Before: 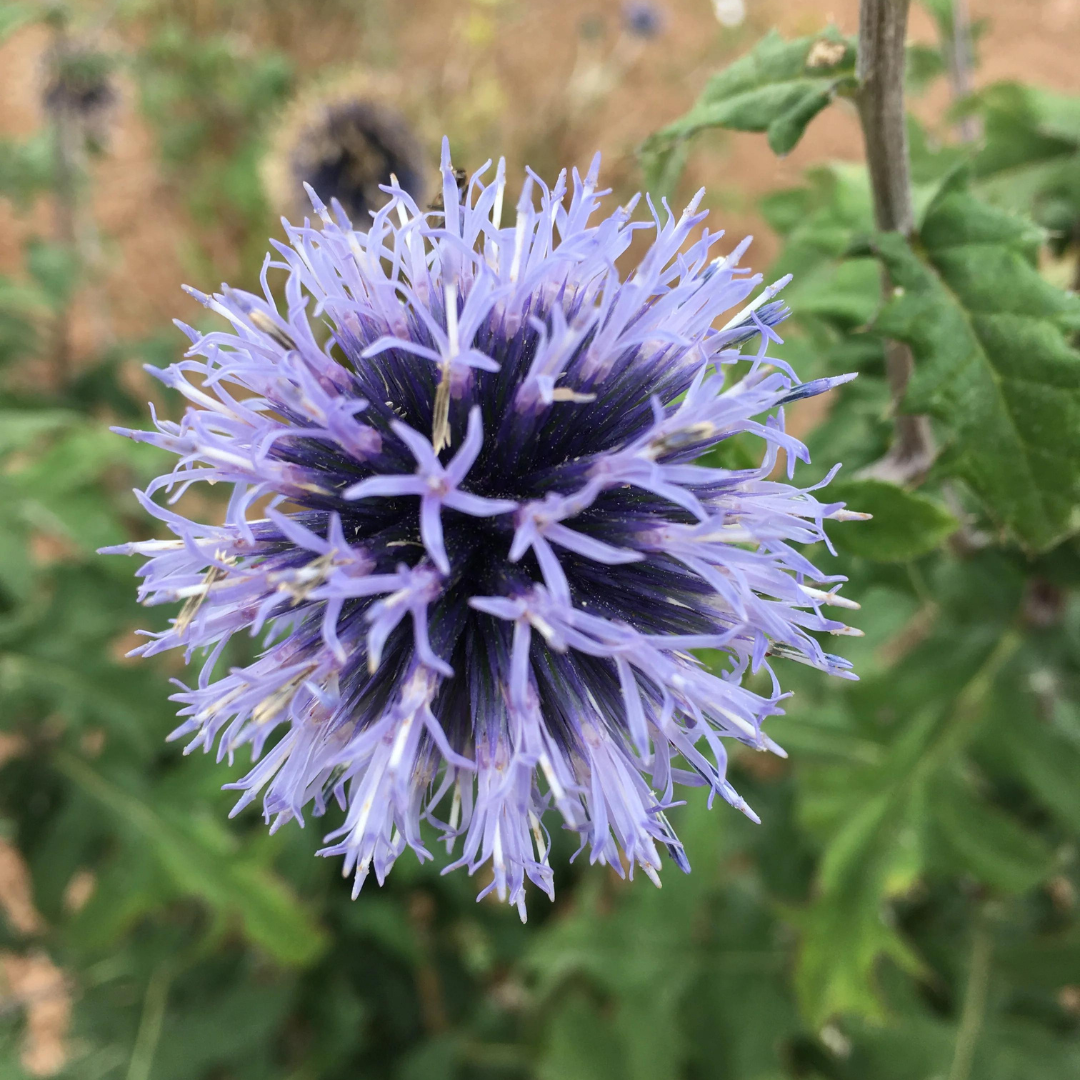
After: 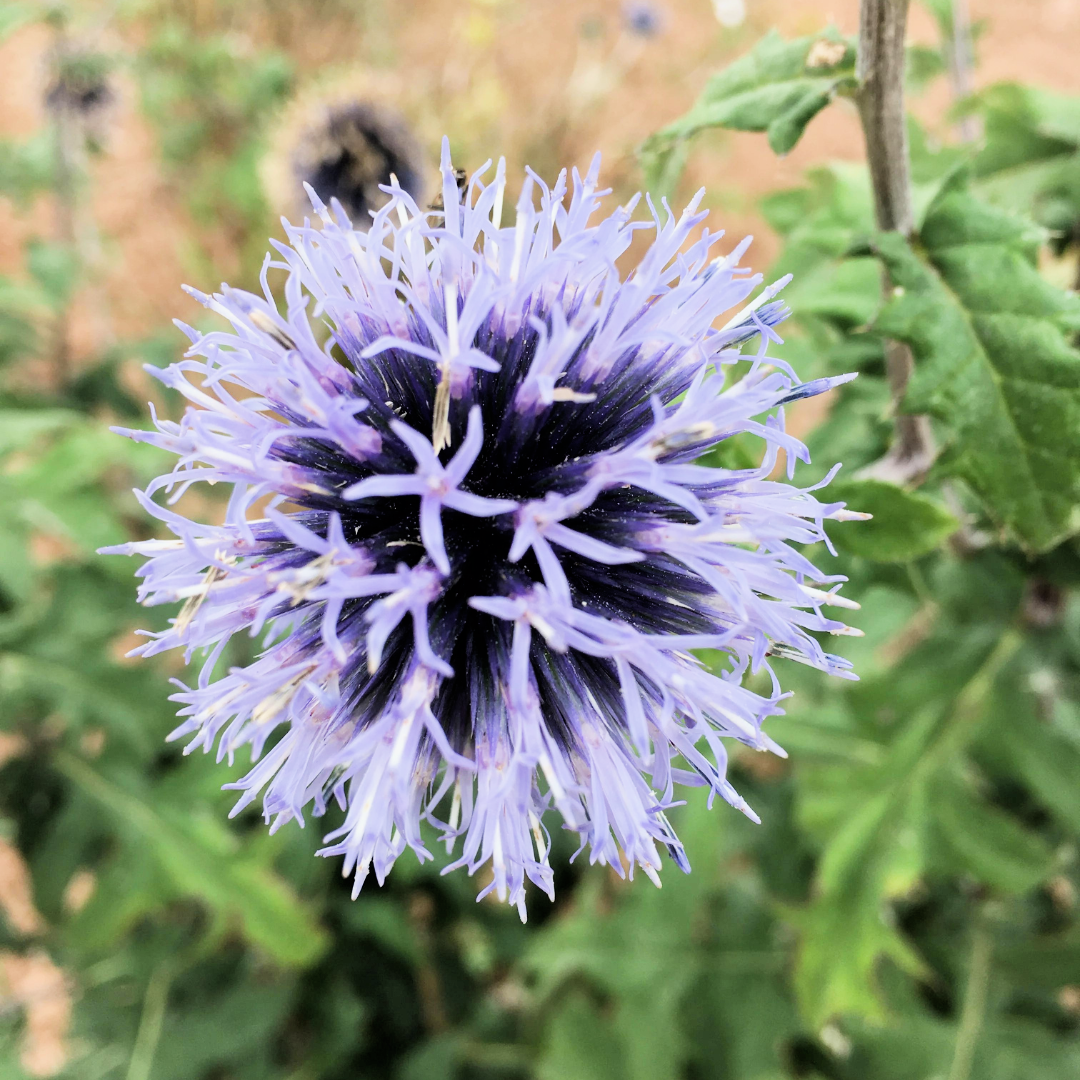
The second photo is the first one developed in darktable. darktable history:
filmic rgb: black relative exposure -5 EV, hardness 2.88, contrast 1.3, highlights saturation mix -10%
exposure: exposure 0.766 EV, compensate highlight preservation false
